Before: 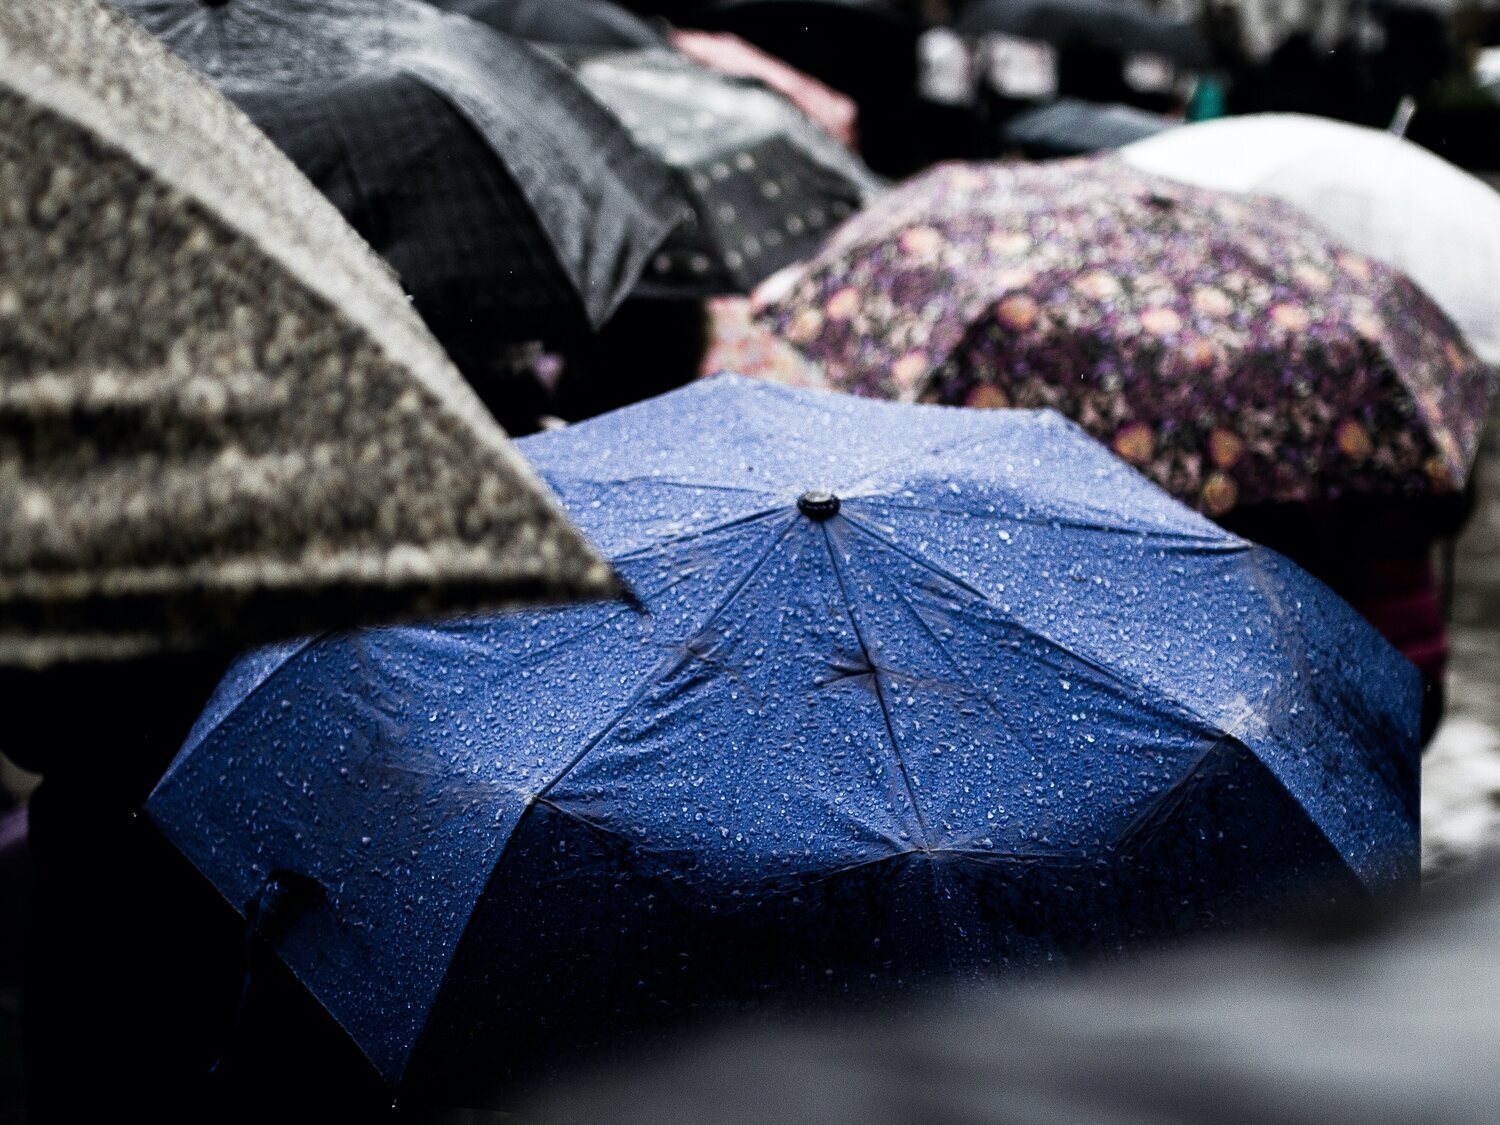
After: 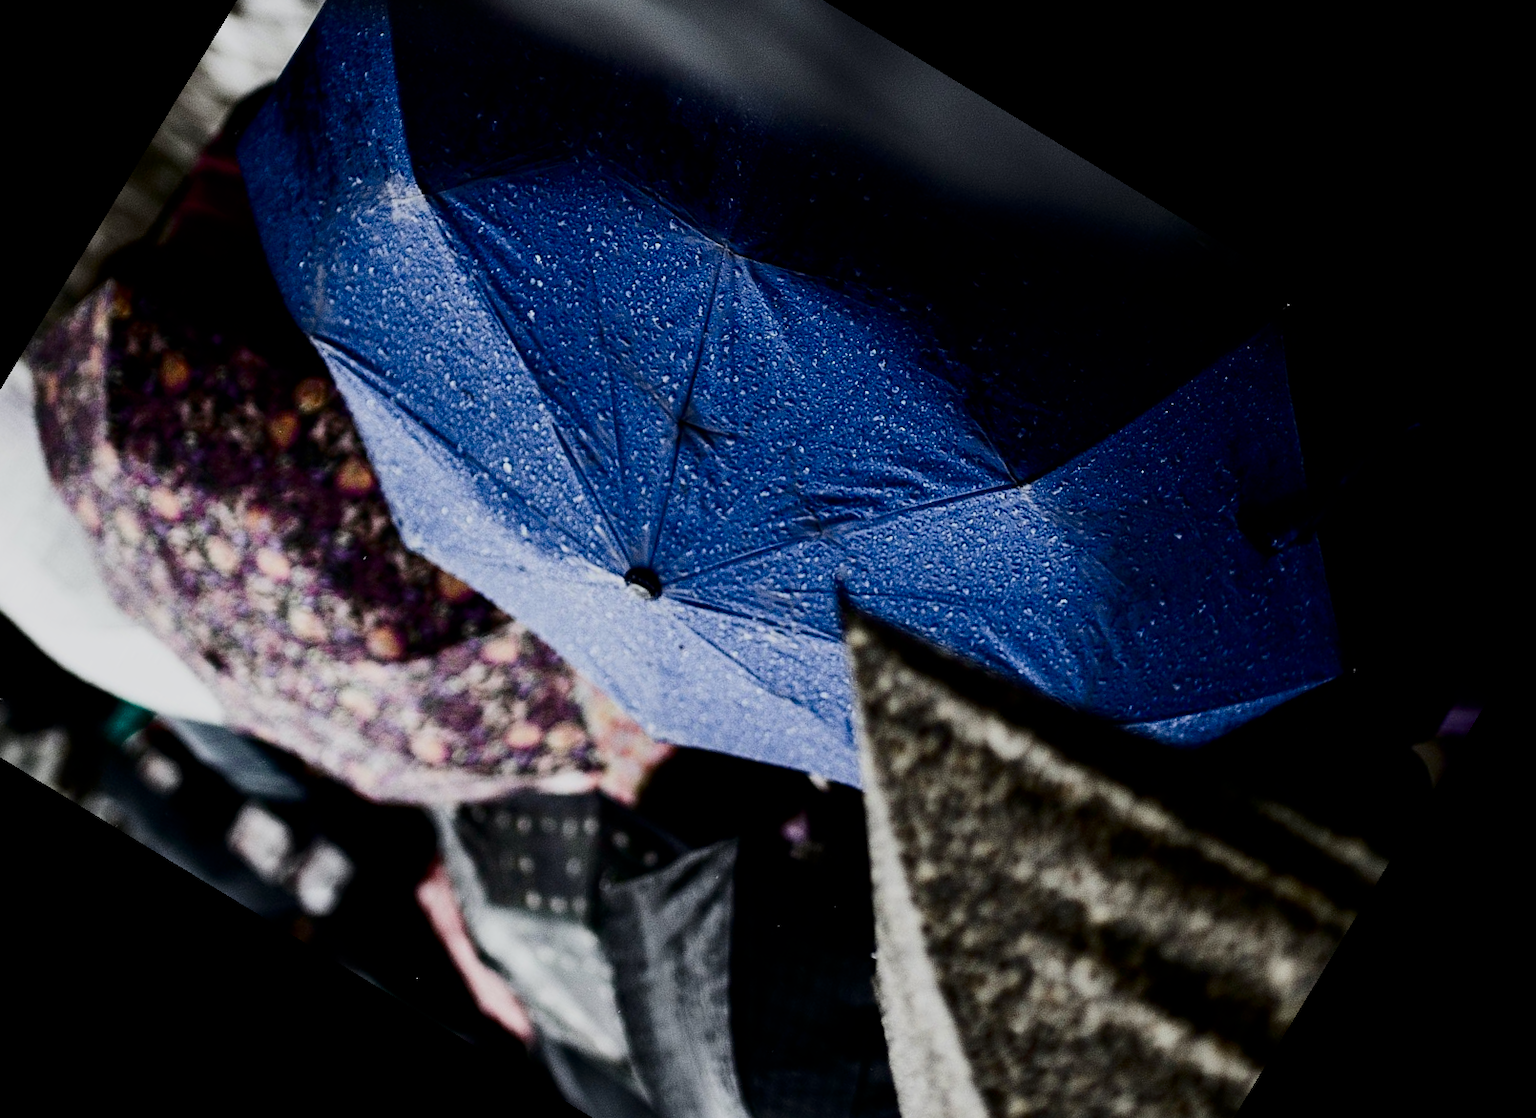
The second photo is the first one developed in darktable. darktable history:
filmic rgb: hardness 4.17, contrast 0.921
contrast brightness saturation: contrast 0.22, brightness -0.19, saturation 0.24
crop and rotate: angle 148.68°, left 9.111%, top 15.603%, right 4.588%, bottom 17.041%
